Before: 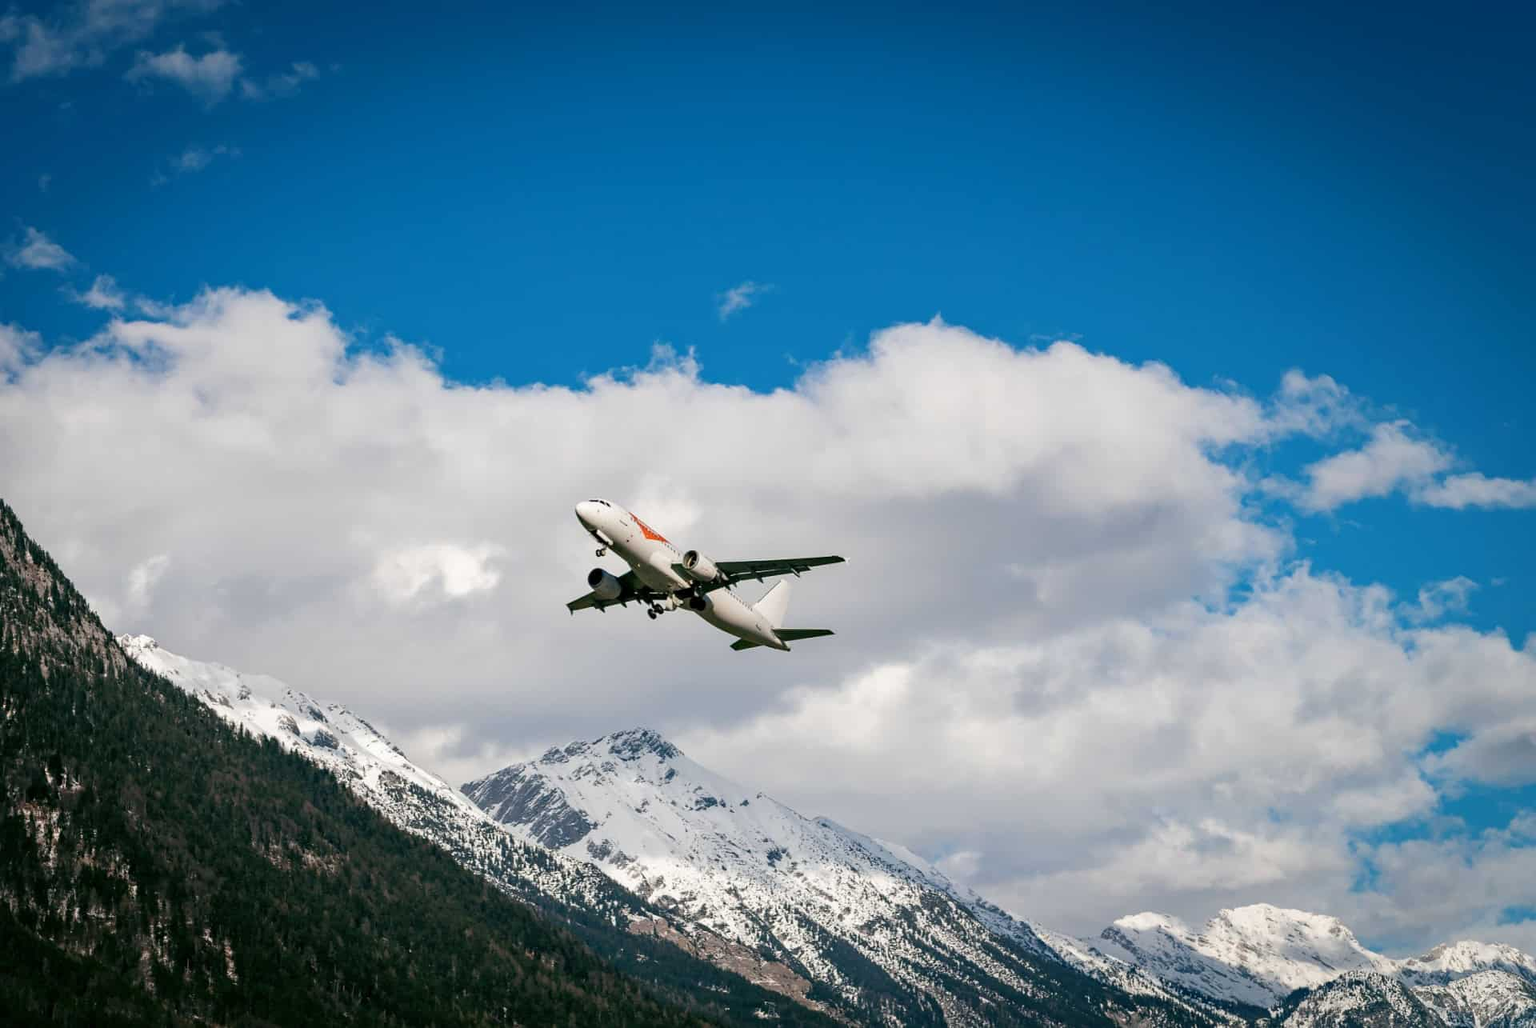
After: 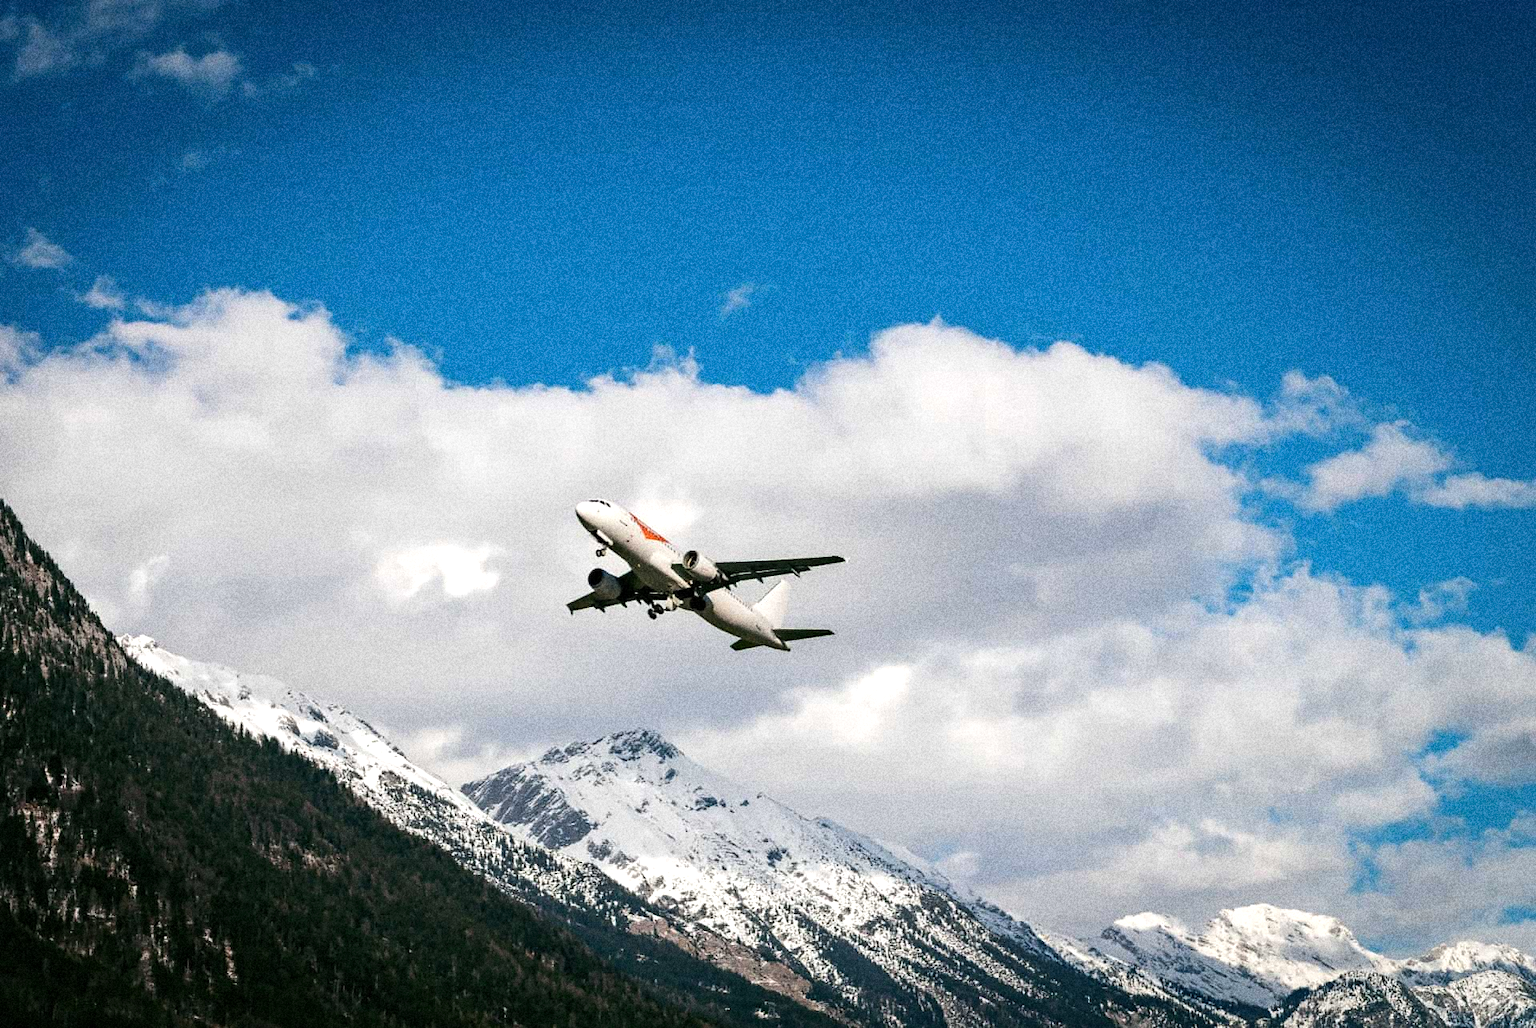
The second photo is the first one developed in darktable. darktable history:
grain: coarseness 14.49 ISO, strength 48.04%, mid-tones bias 35%
tone equalizer: -8 EV -0.417 EV, -7 EV -0.389 EV, -6 EV -0.333 EV, -5 EV -0.222 EV, -3 EV 0.222 EV, -2 EV 0.333 EV, -1 EV 0.389 EV, +0 EV 0.417 EV, edges refinement/feathering 500, mask exposure compensation -1.57 EV, preserve details no
white balance: emerald 1
color zones: curves: ch2 [(0, 0.5) (0.143, 0.5) (0.286, 0.489) (0.415, 0.421) (0.571, 0.5) (0.714, 0.5) (0.857, 0.5) (1, 0.5)]
